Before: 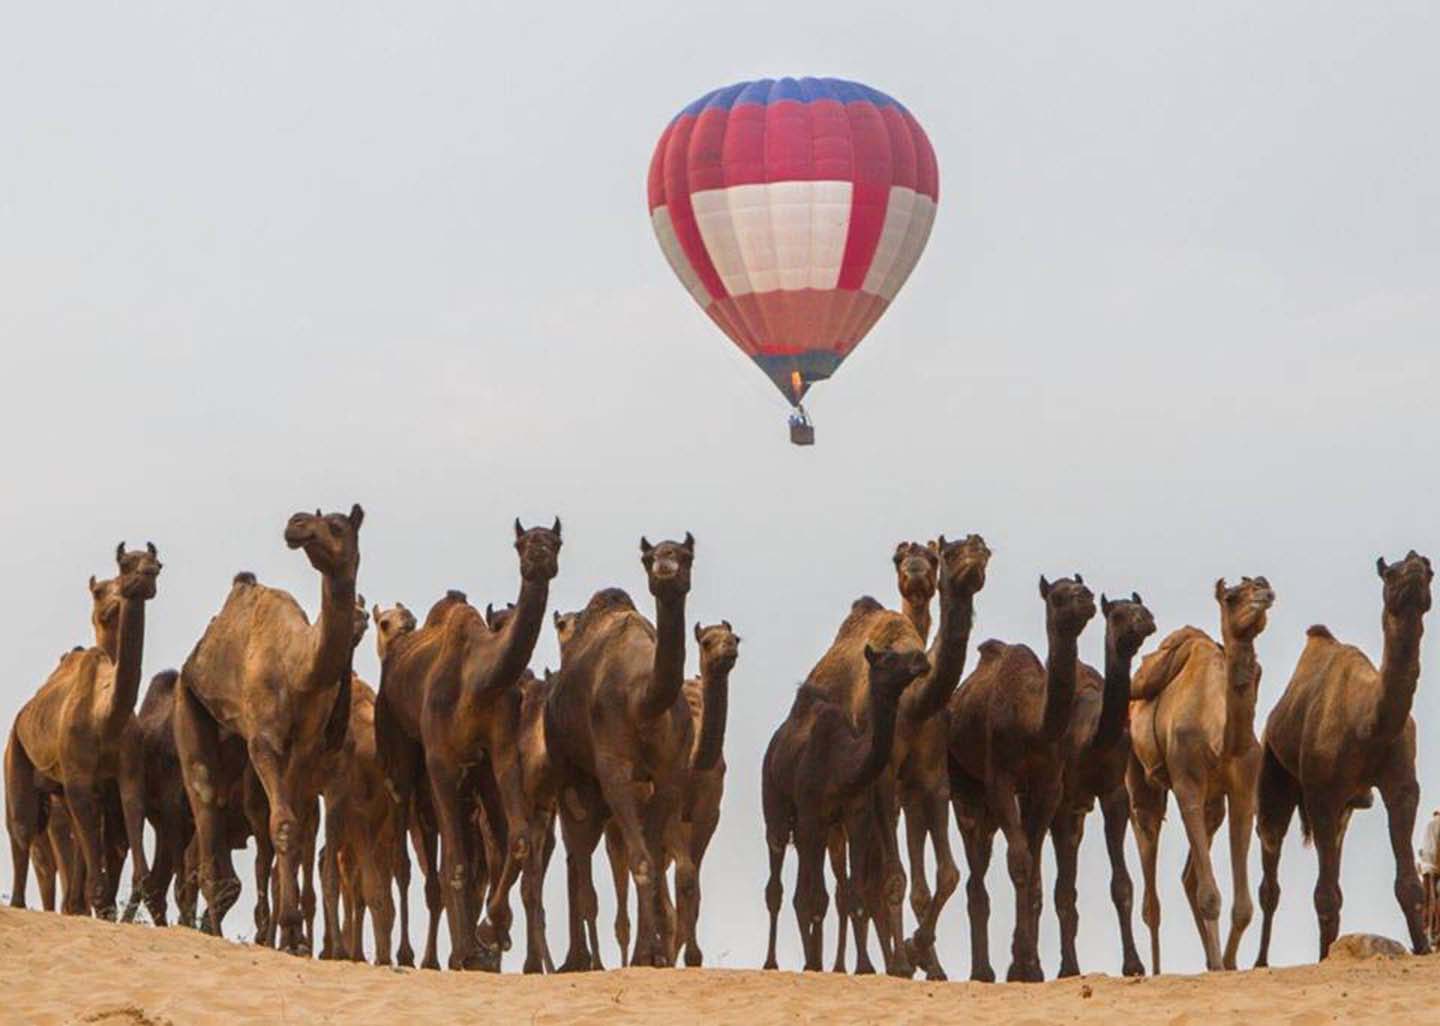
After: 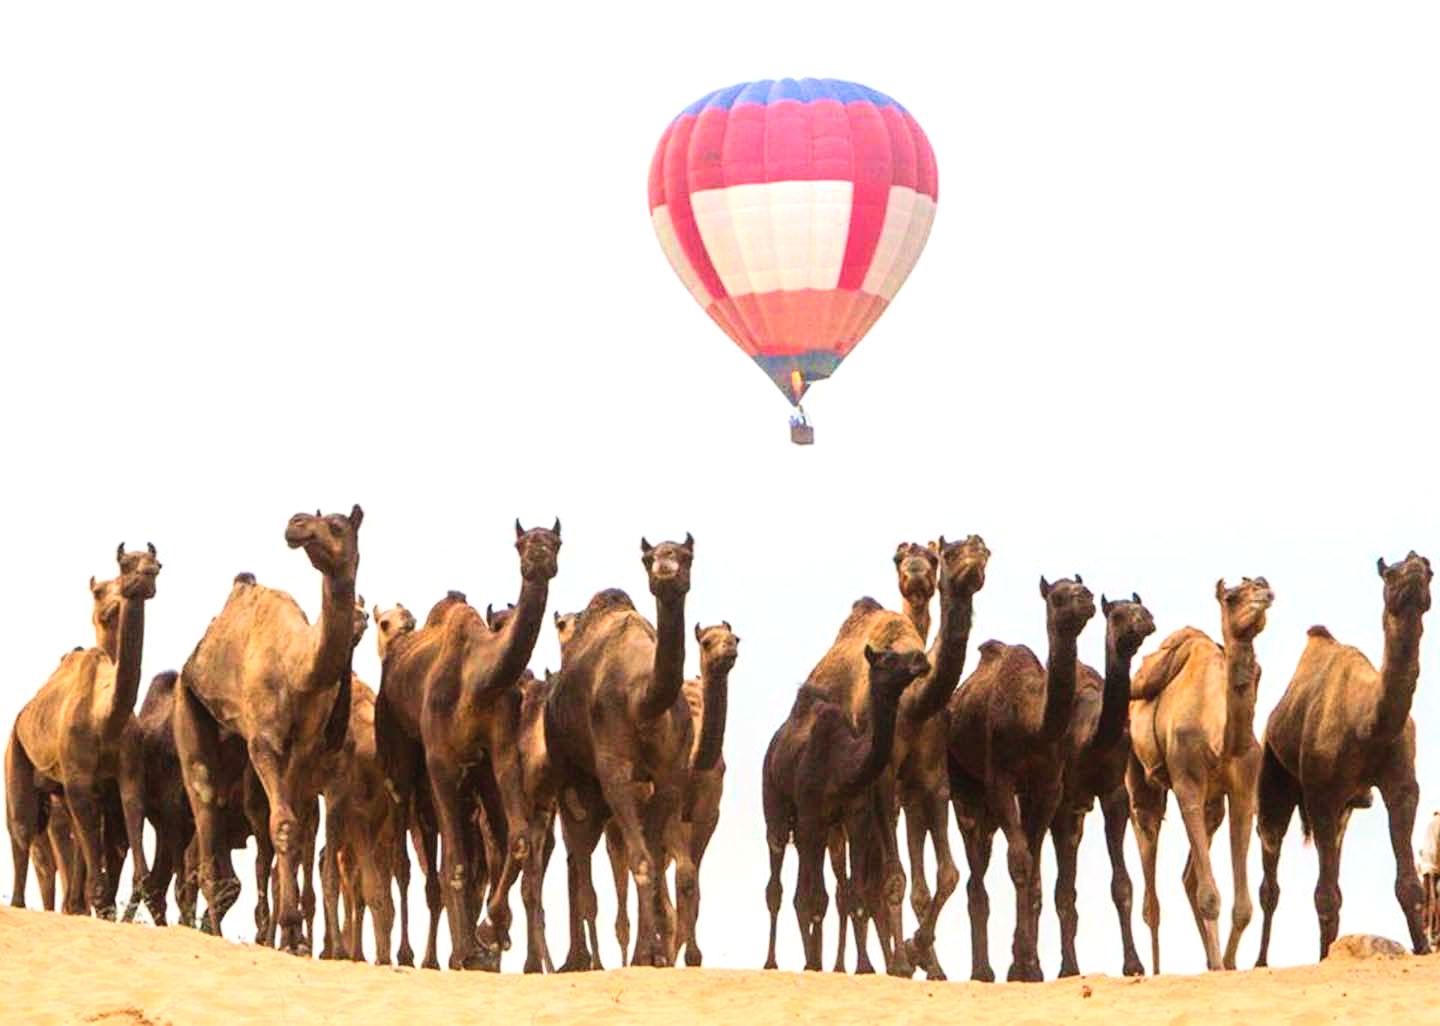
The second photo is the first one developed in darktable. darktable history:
tone equalizer: -8 EV -0.786 EV, -7 EV -0.726 EV, -6 EV -0.581 EV, -5 EV -0.414 EV, -3 EV 0.399 EV, -2 EV 0.6 EV, -1 EV 0.685 EV, +0 EV 0.722 EV
velvia: strength 29.25%
contrast brightness saturation: contrast 0.204, brightness 0.155, saturation 0.142
base curve: curves: ch0 [(0, 0) (0.283, 0.295) (1, 1)]
